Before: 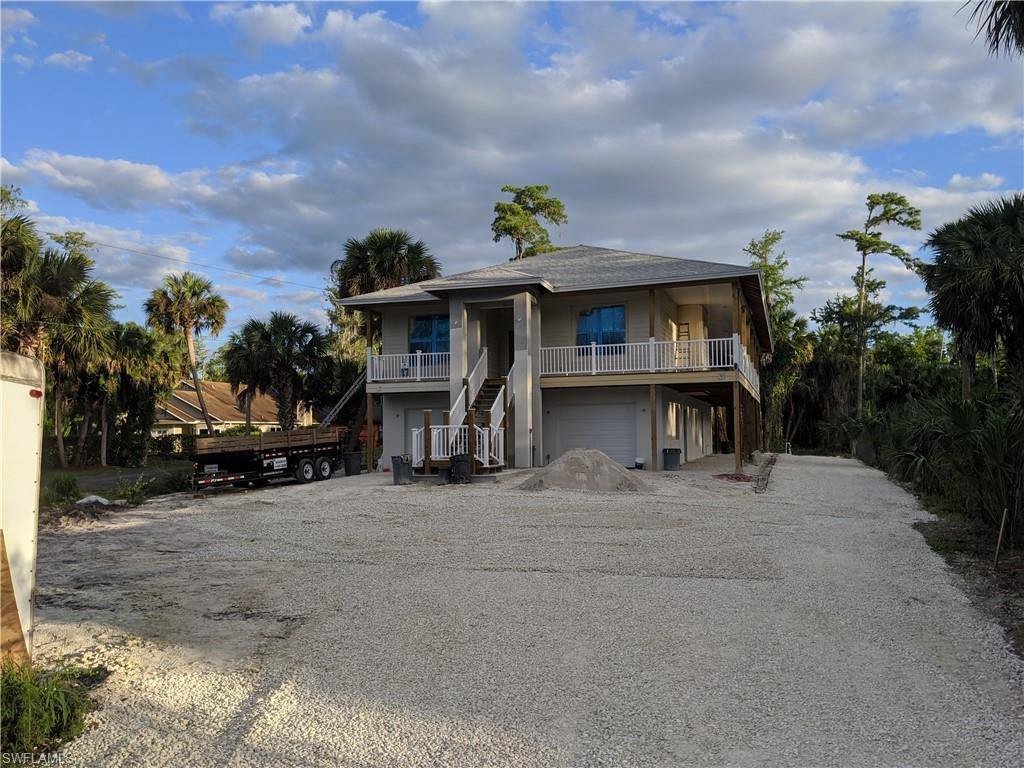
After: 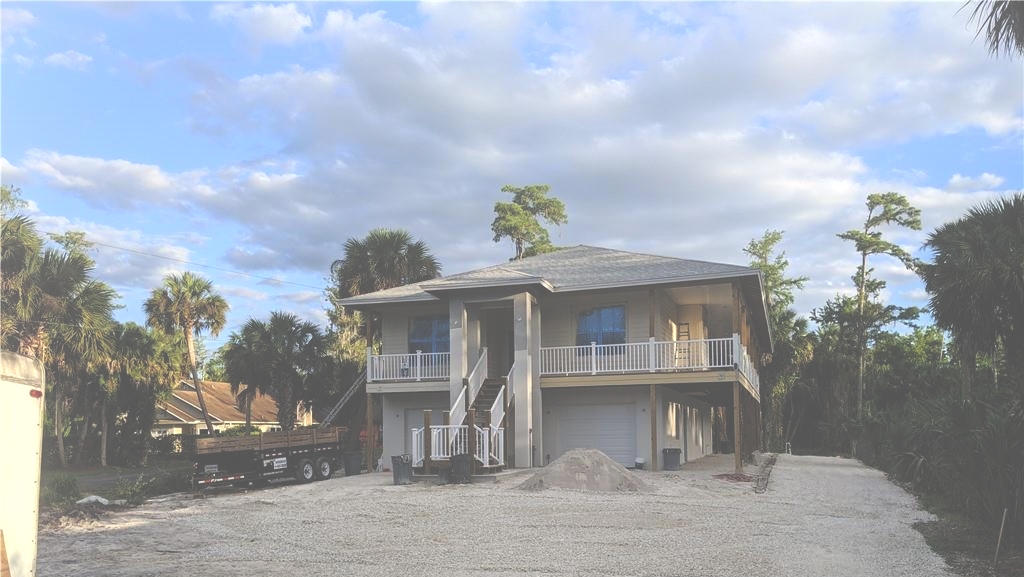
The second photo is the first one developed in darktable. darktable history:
exposure: black level correction -0.069, exposure 0.502 EV, compensate exposure bias true, compensate highlight preservation false
shadows and highlights: shadows -22.9, highlights 47.88, soften with gaussian
crop: bottom 24.781%
